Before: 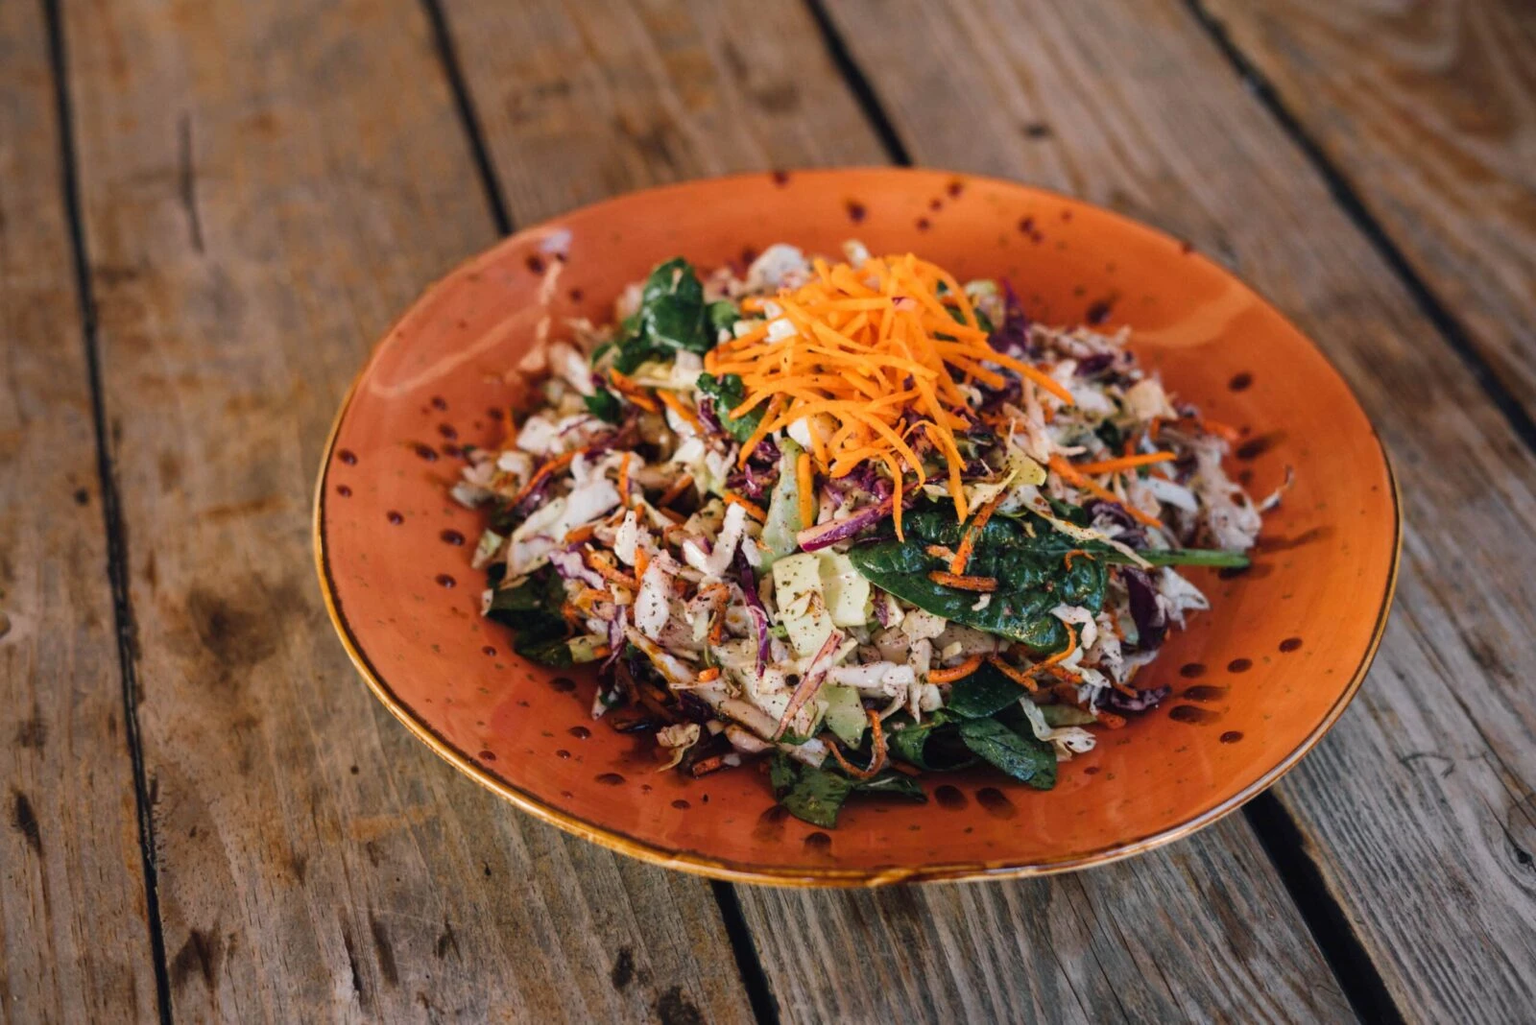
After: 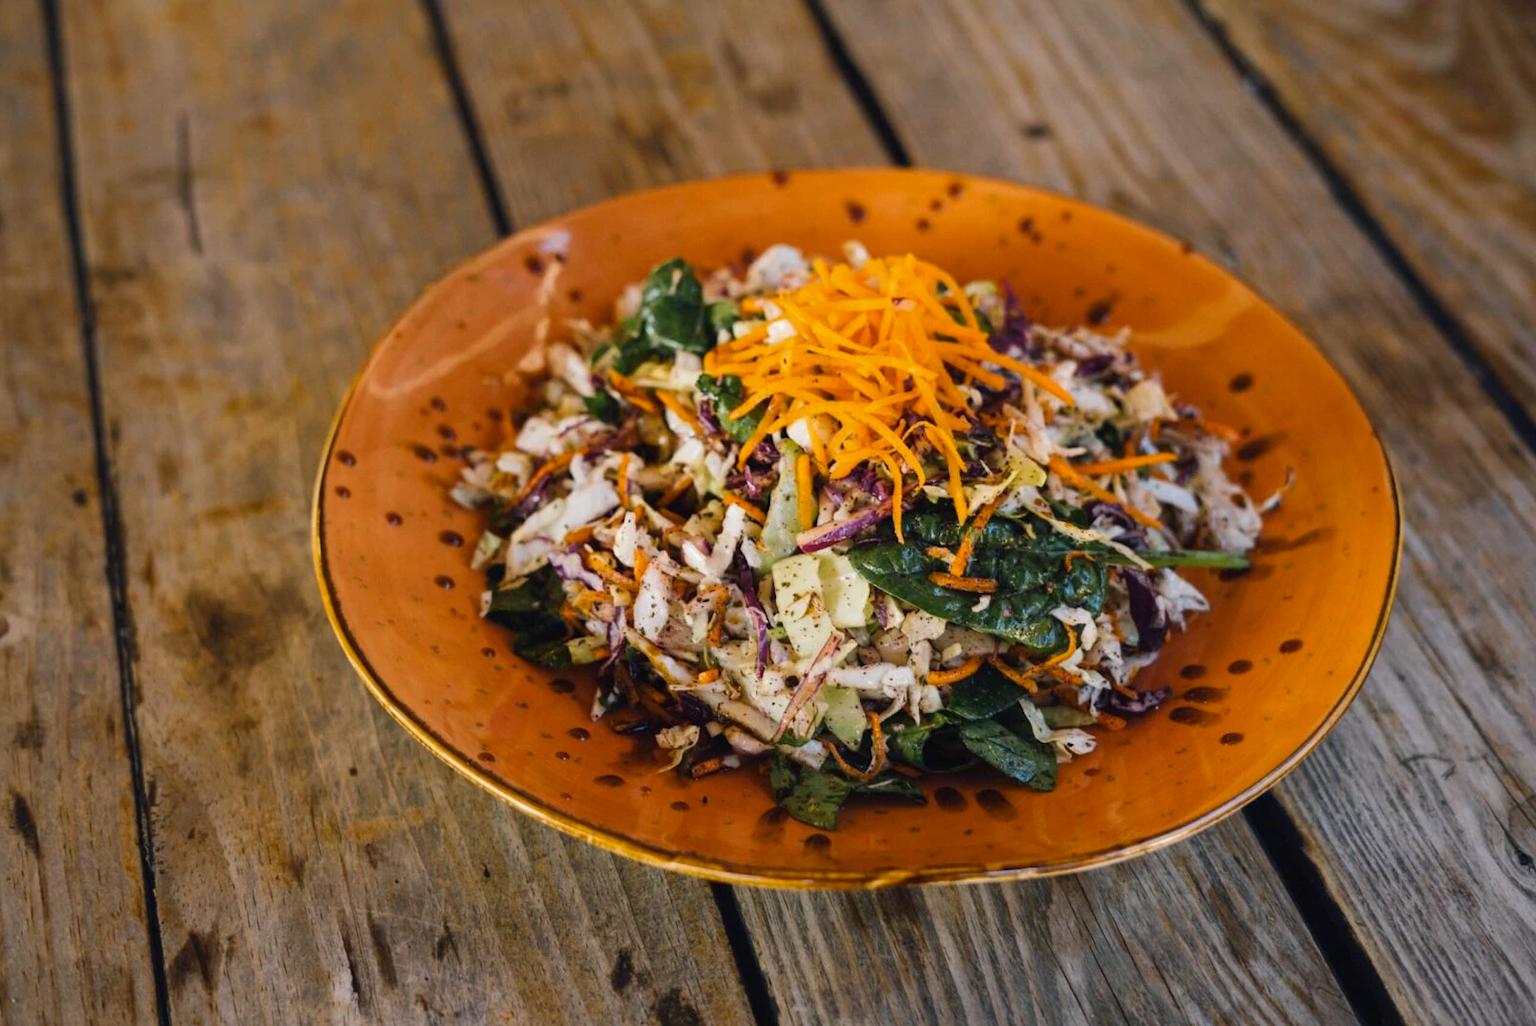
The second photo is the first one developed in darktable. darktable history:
crop and rotate: left 0.126%
color contrast: green-magenta contrast 0.85, blue-yellow contrast 1.25, unbound 0
